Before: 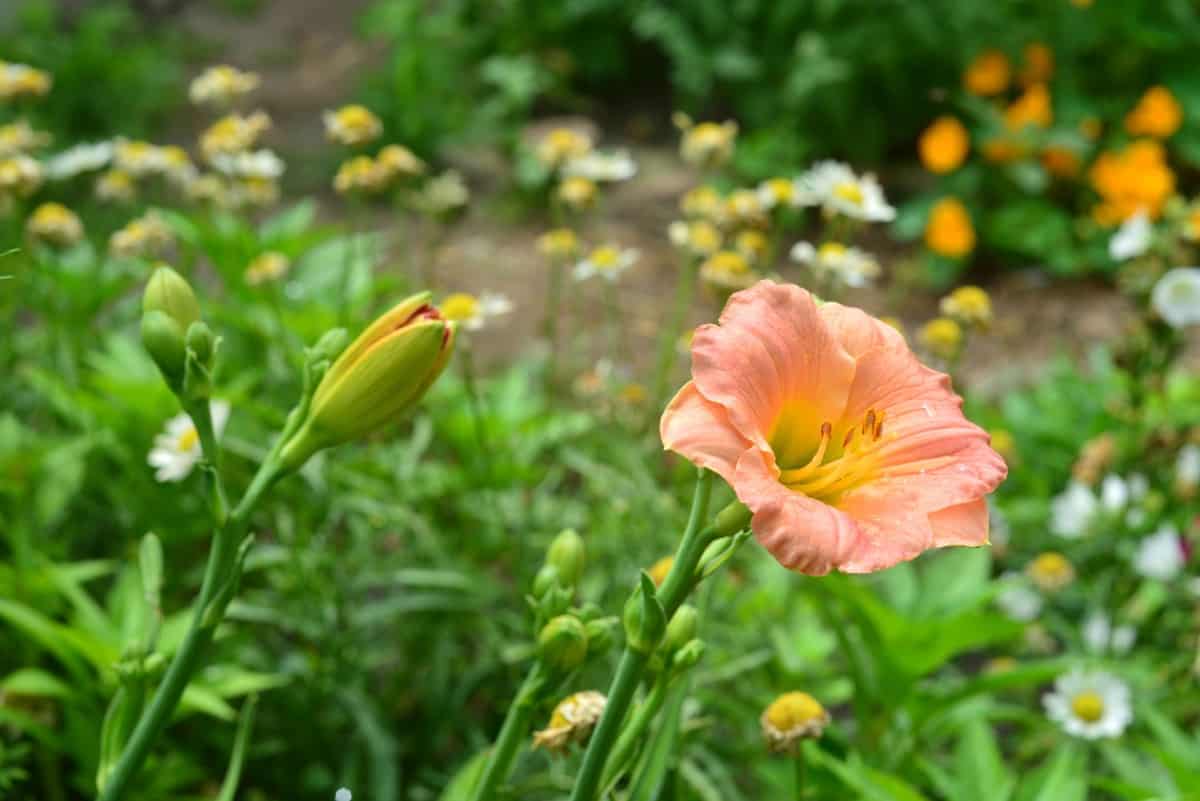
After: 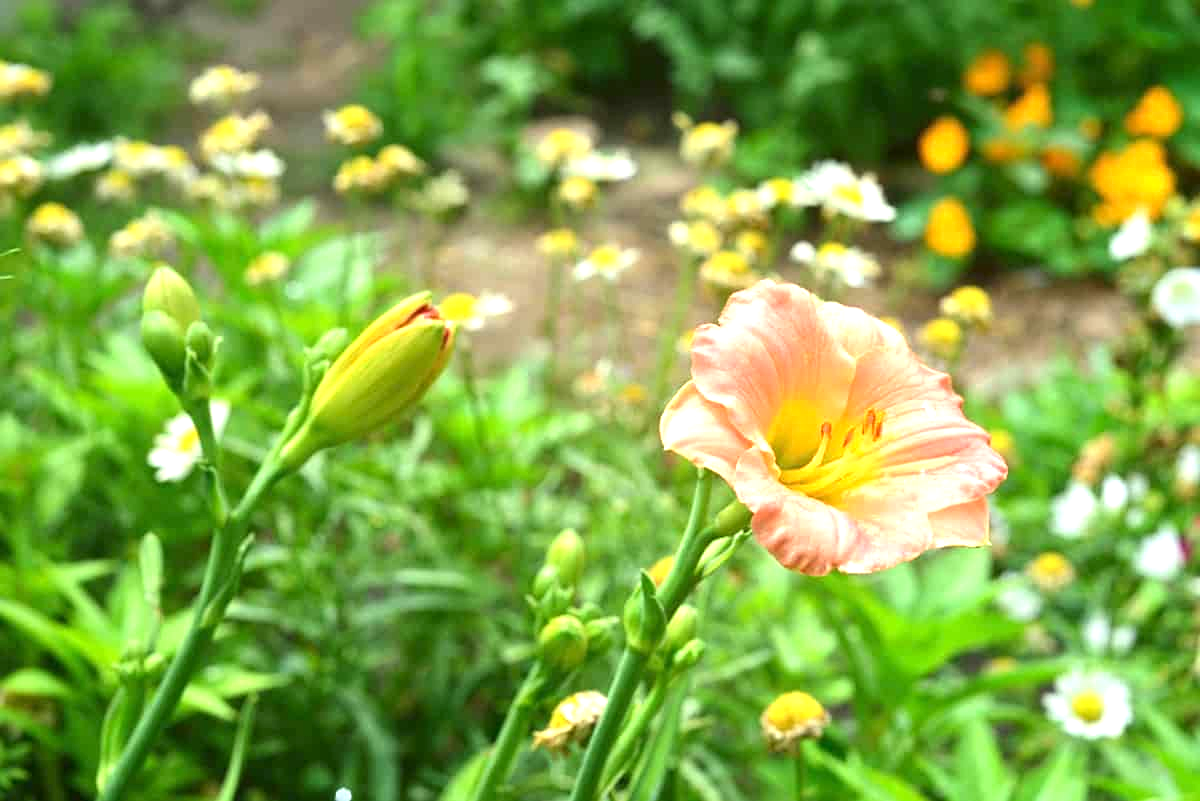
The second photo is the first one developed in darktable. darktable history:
exposure: exposure 1 EV, compensate highlight preservation false
sharpen: amount 0.2
